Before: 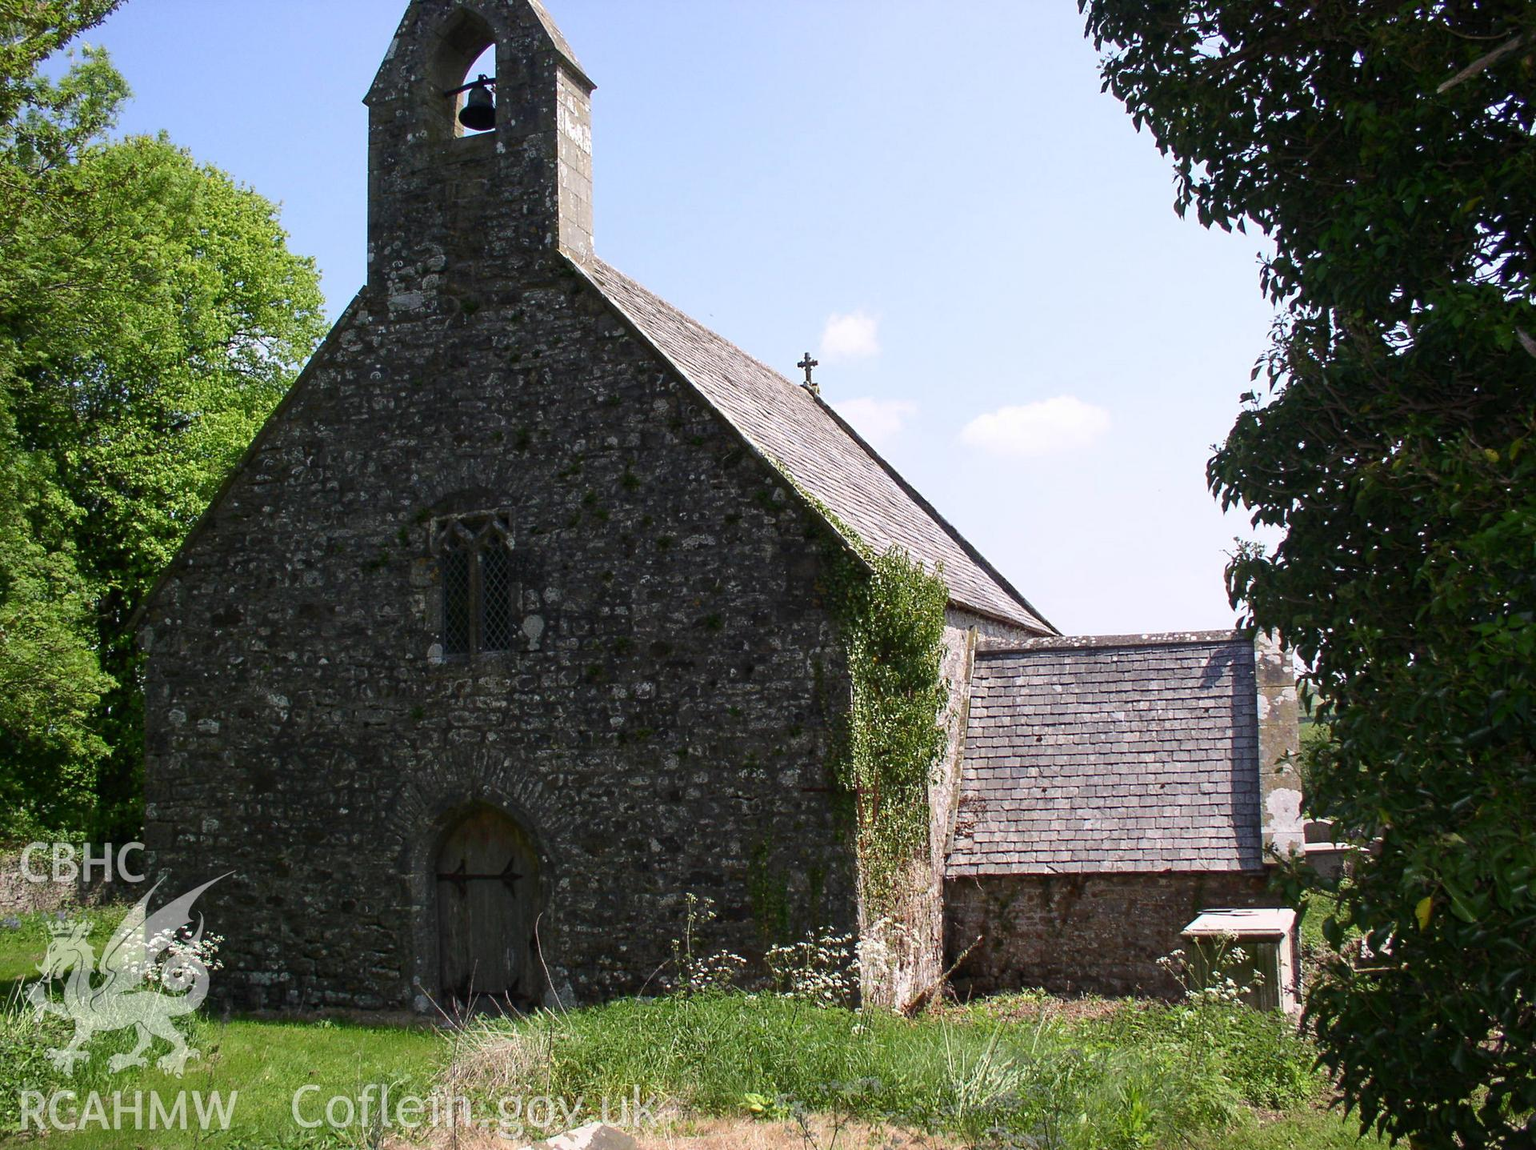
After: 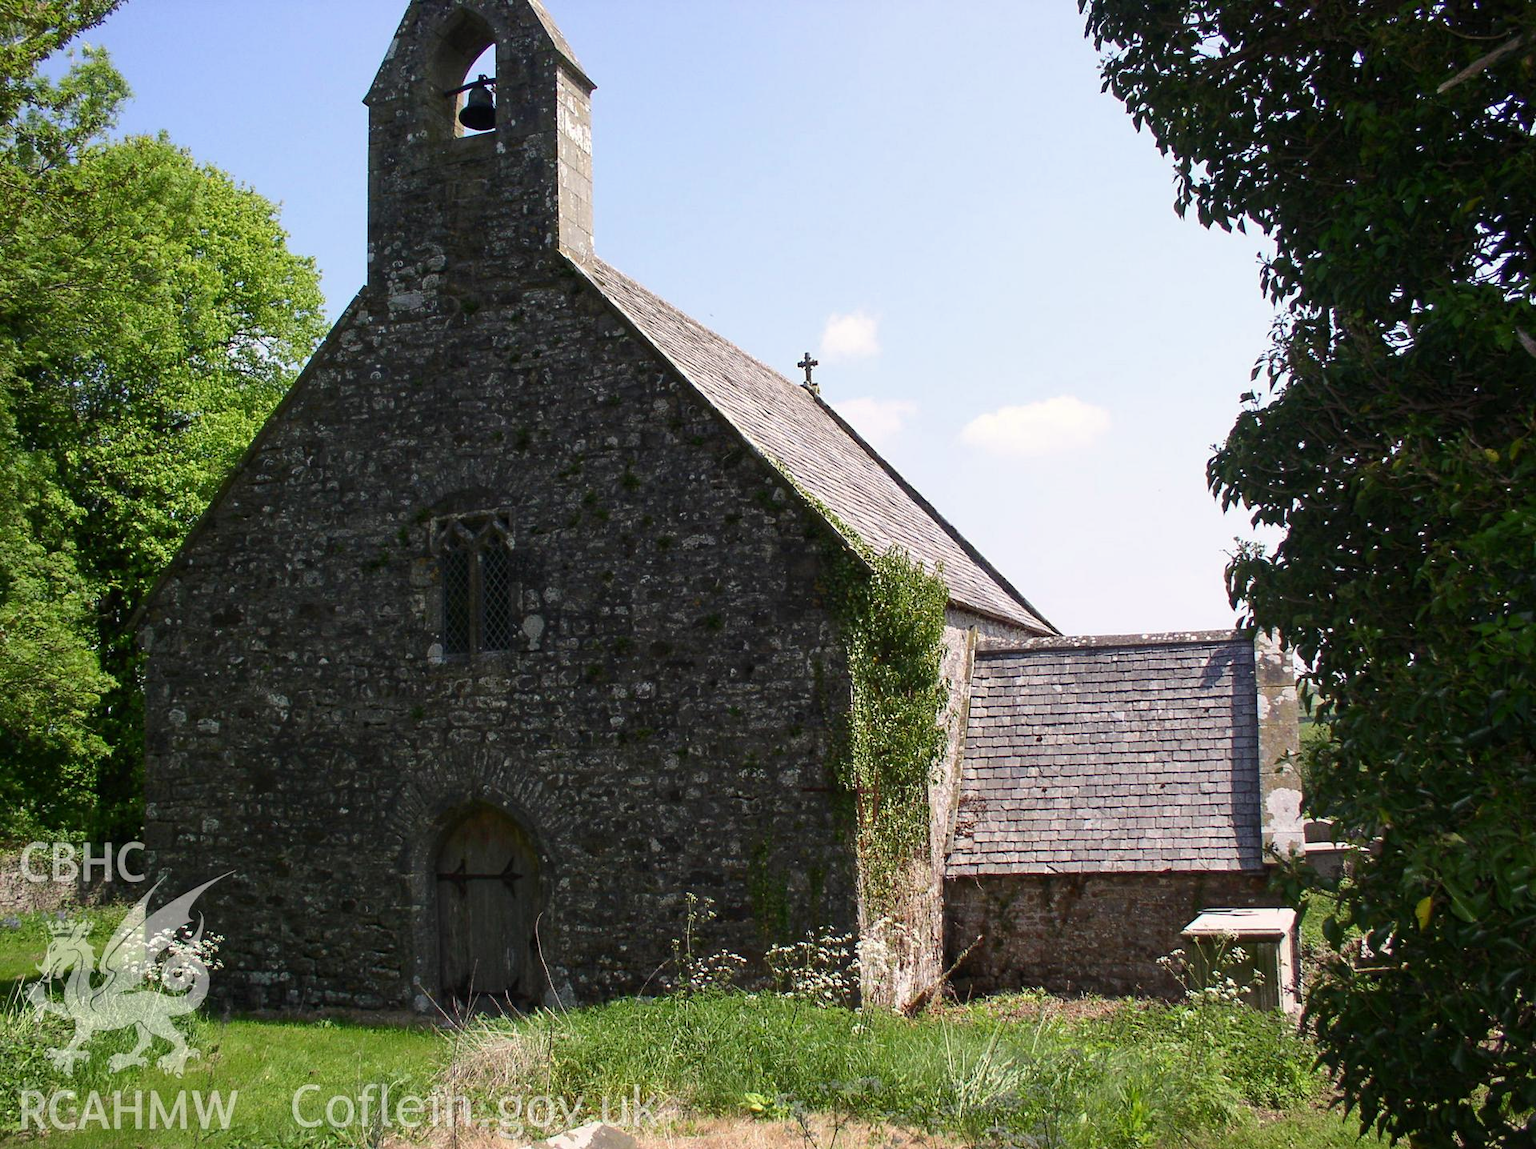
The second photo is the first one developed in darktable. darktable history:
color correction: highlights b* 2.99
